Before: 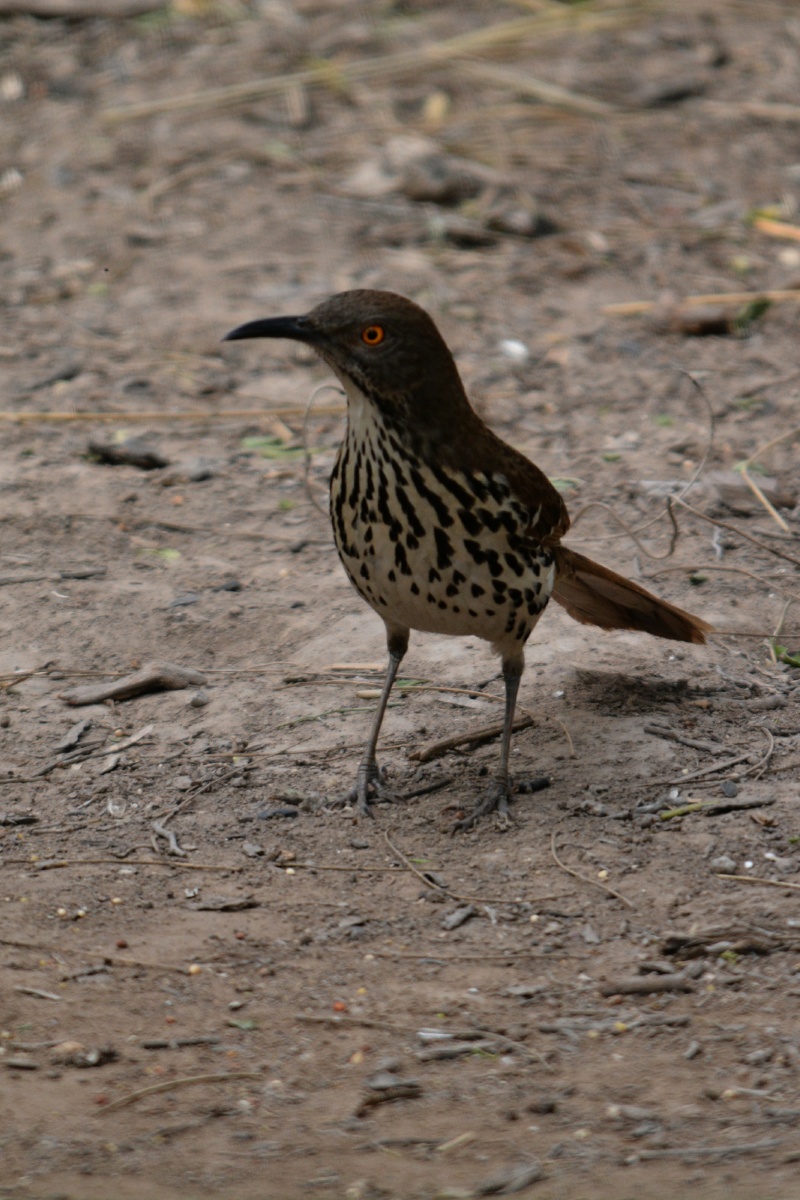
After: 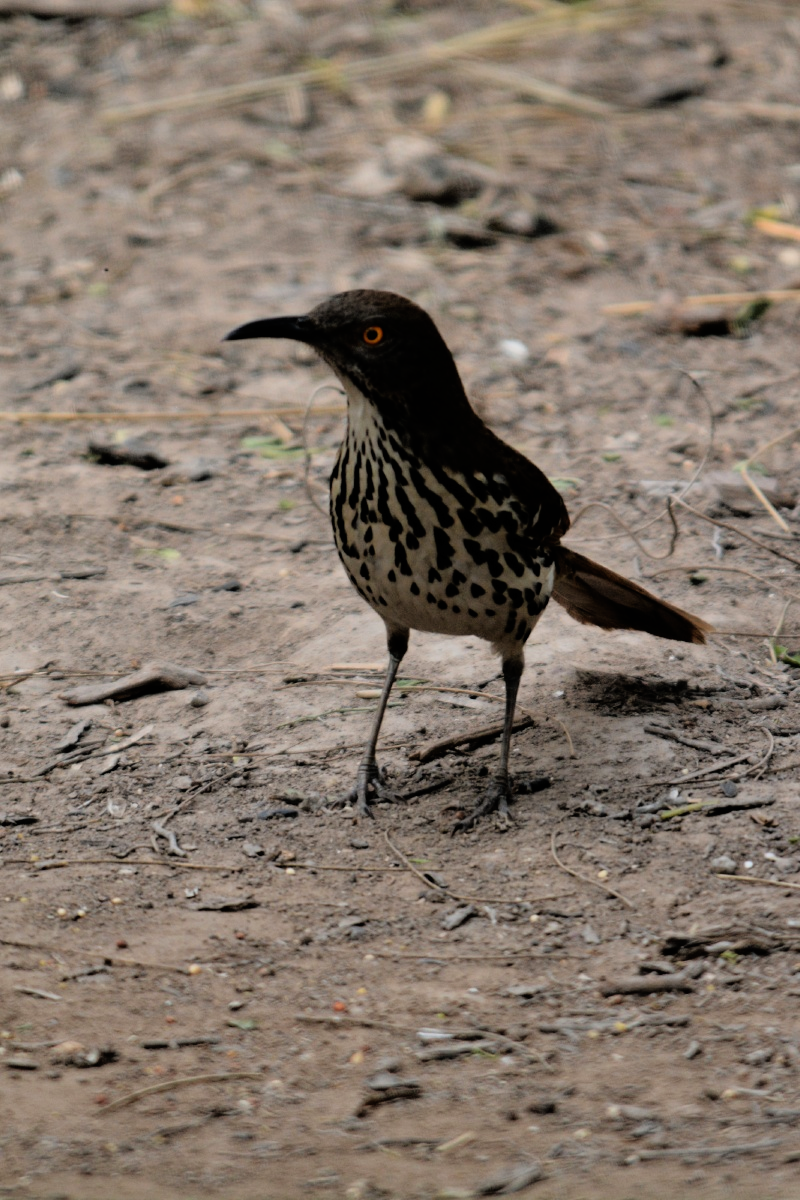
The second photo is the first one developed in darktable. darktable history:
filmic rgb: black relative exposure -7.77 EV, white relative exposure 4.43 EV, hardness 3.76, latitude 49.2%, contrast 1.101, color science v5 (2021), contrast in shadows safe, contrast in highlights safe
tone equalizer: -8 EV -0.389 EV, -7 EV -0.373 EV, -6 EV -0.348 EV, -5 EV -0.207 EV, -3 EV 0.232 EV, -2 EV 0.362 EV, -1 EV 0.392 EV, +0 EV 0.407 EV
